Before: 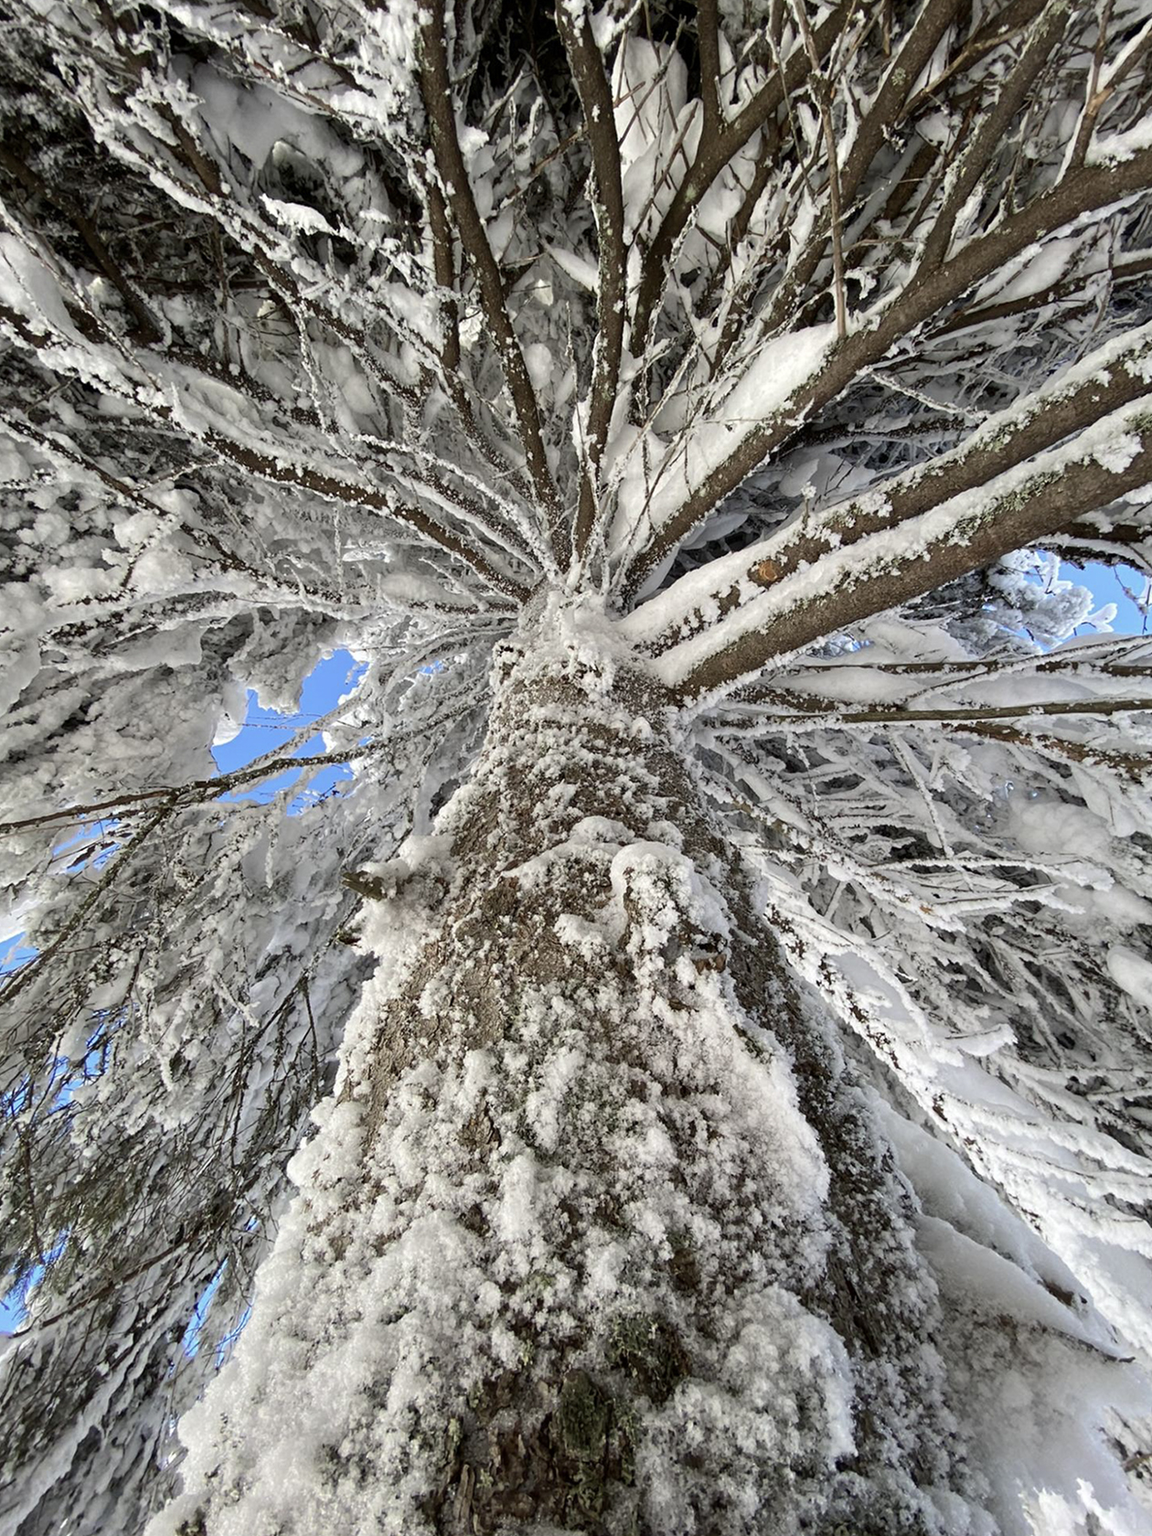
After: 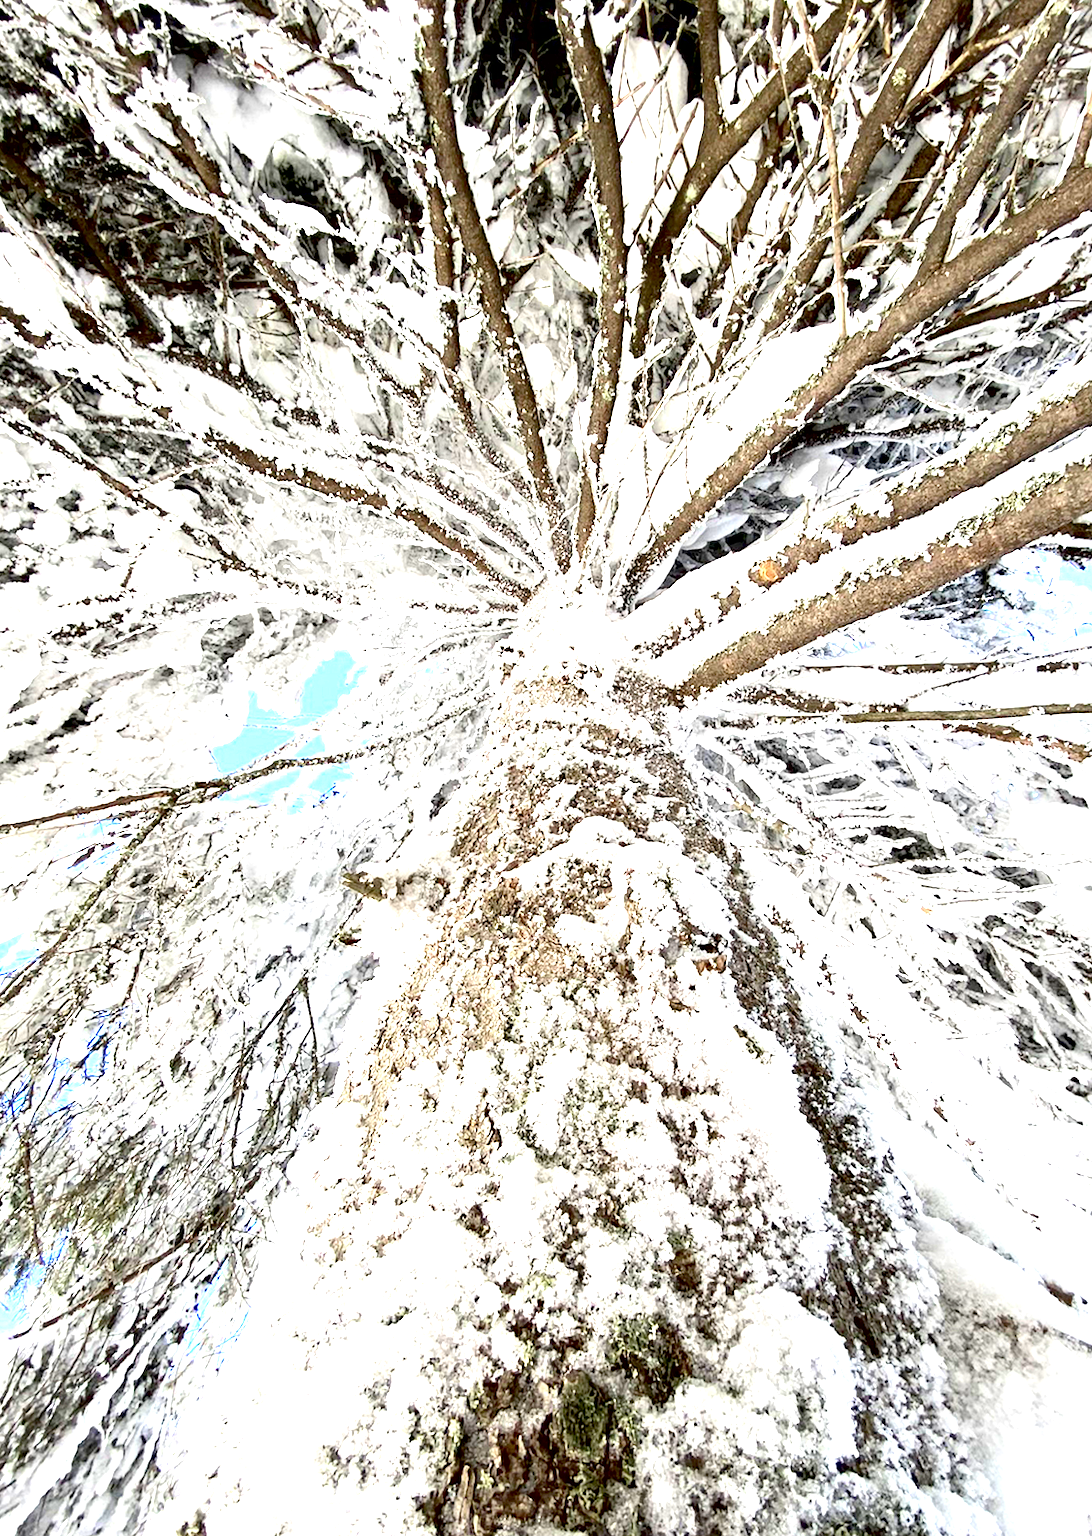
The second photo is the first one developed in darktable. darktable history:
contrast brightness saturation: contrast 0.14
crop and rotate: right 5.167%
exposure: black level correction 0.005, exposure 2.084 EV, compensate highlight preservation false
